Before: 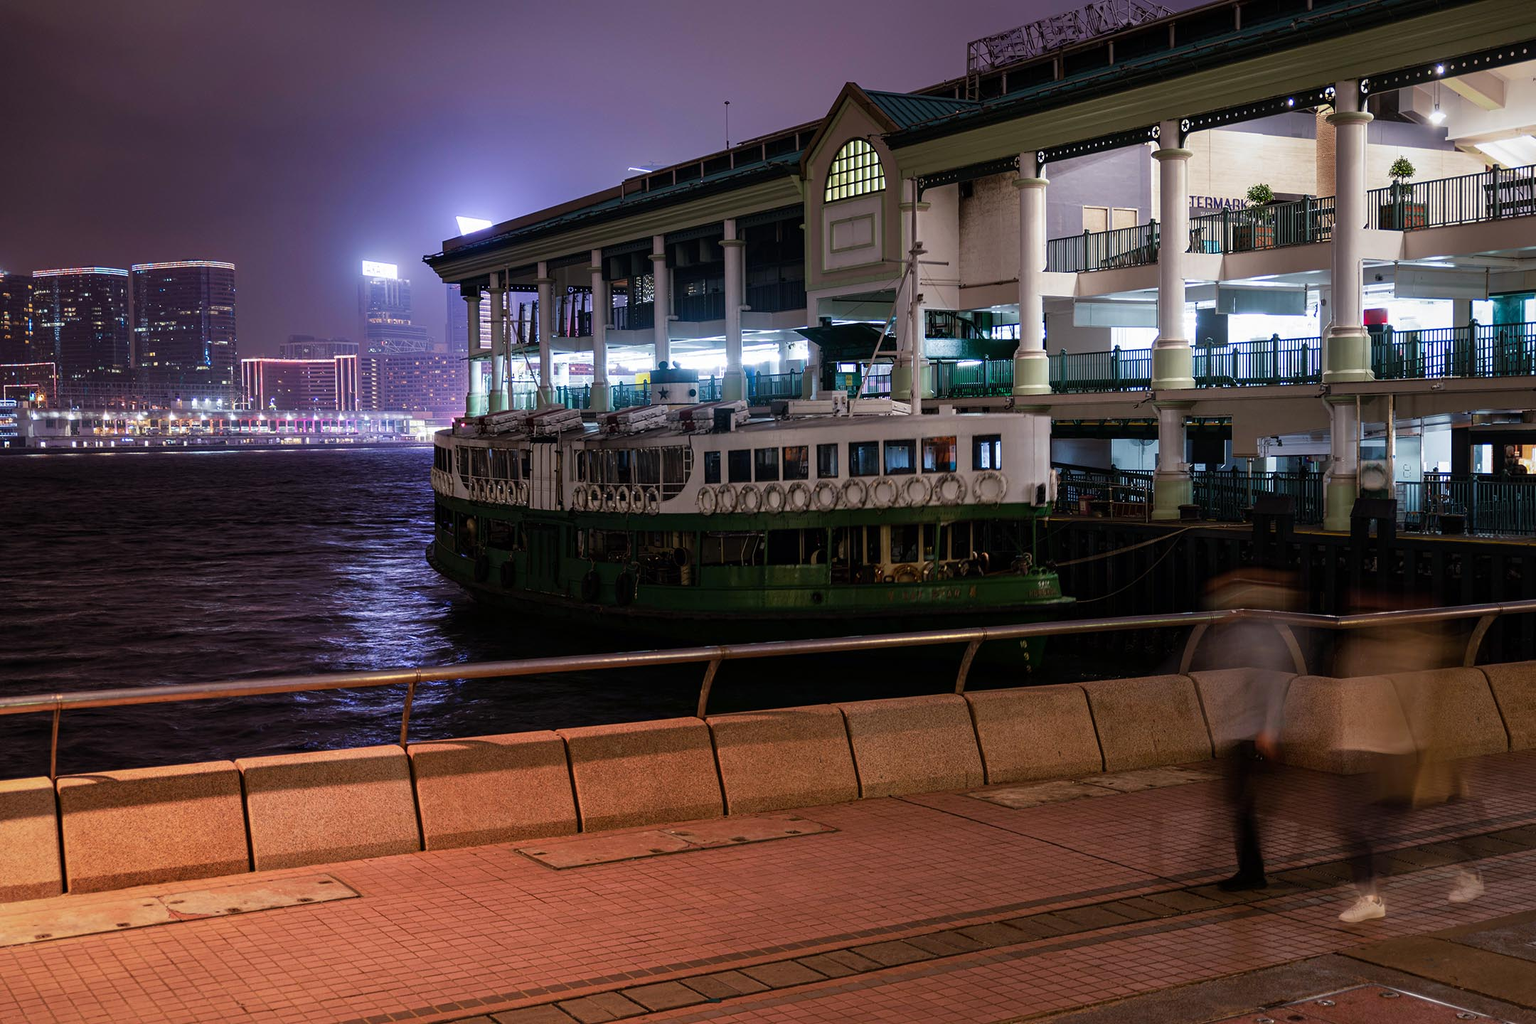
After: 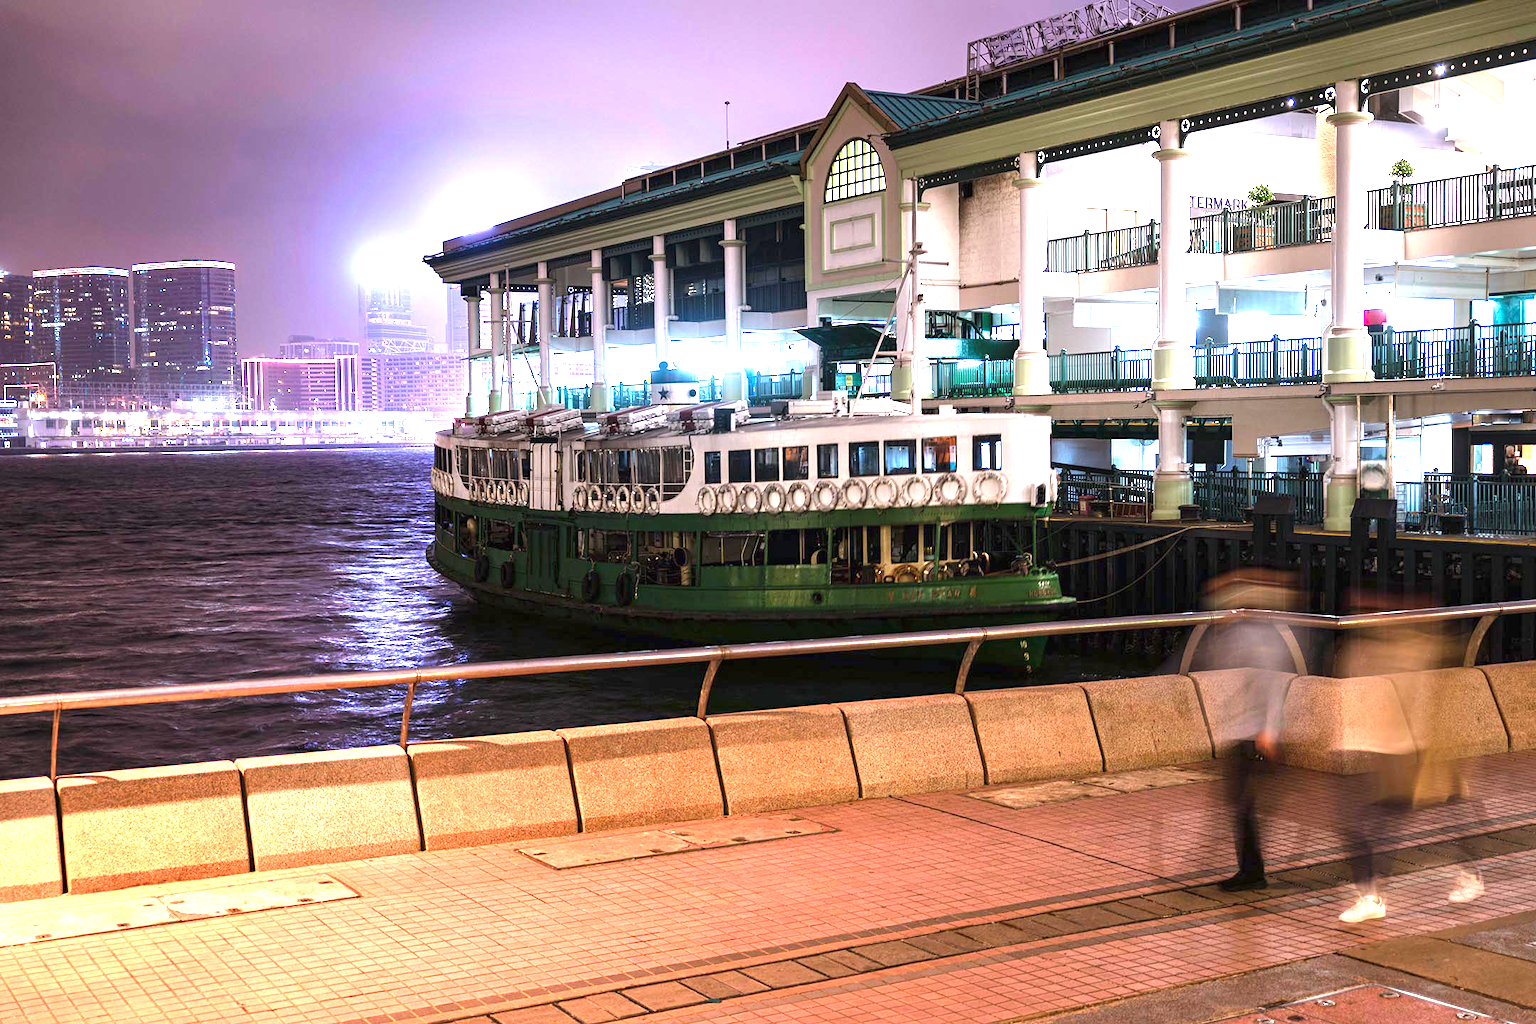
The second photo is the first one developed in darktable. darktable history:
exposure: black level correction 0, exposure 2.337 EV, compensate highlight preservation false
